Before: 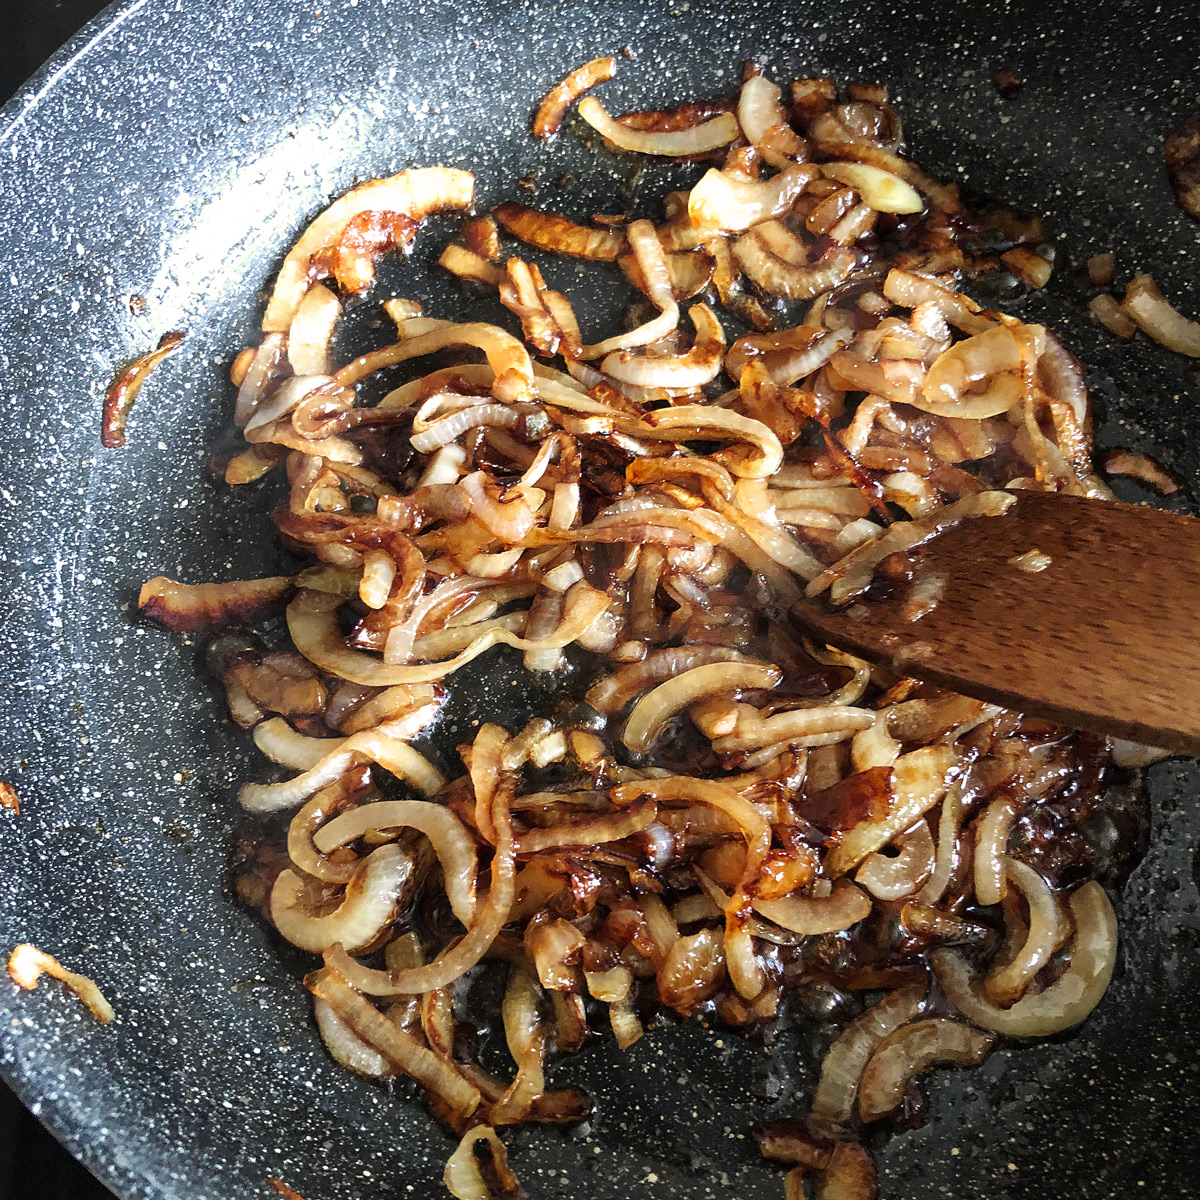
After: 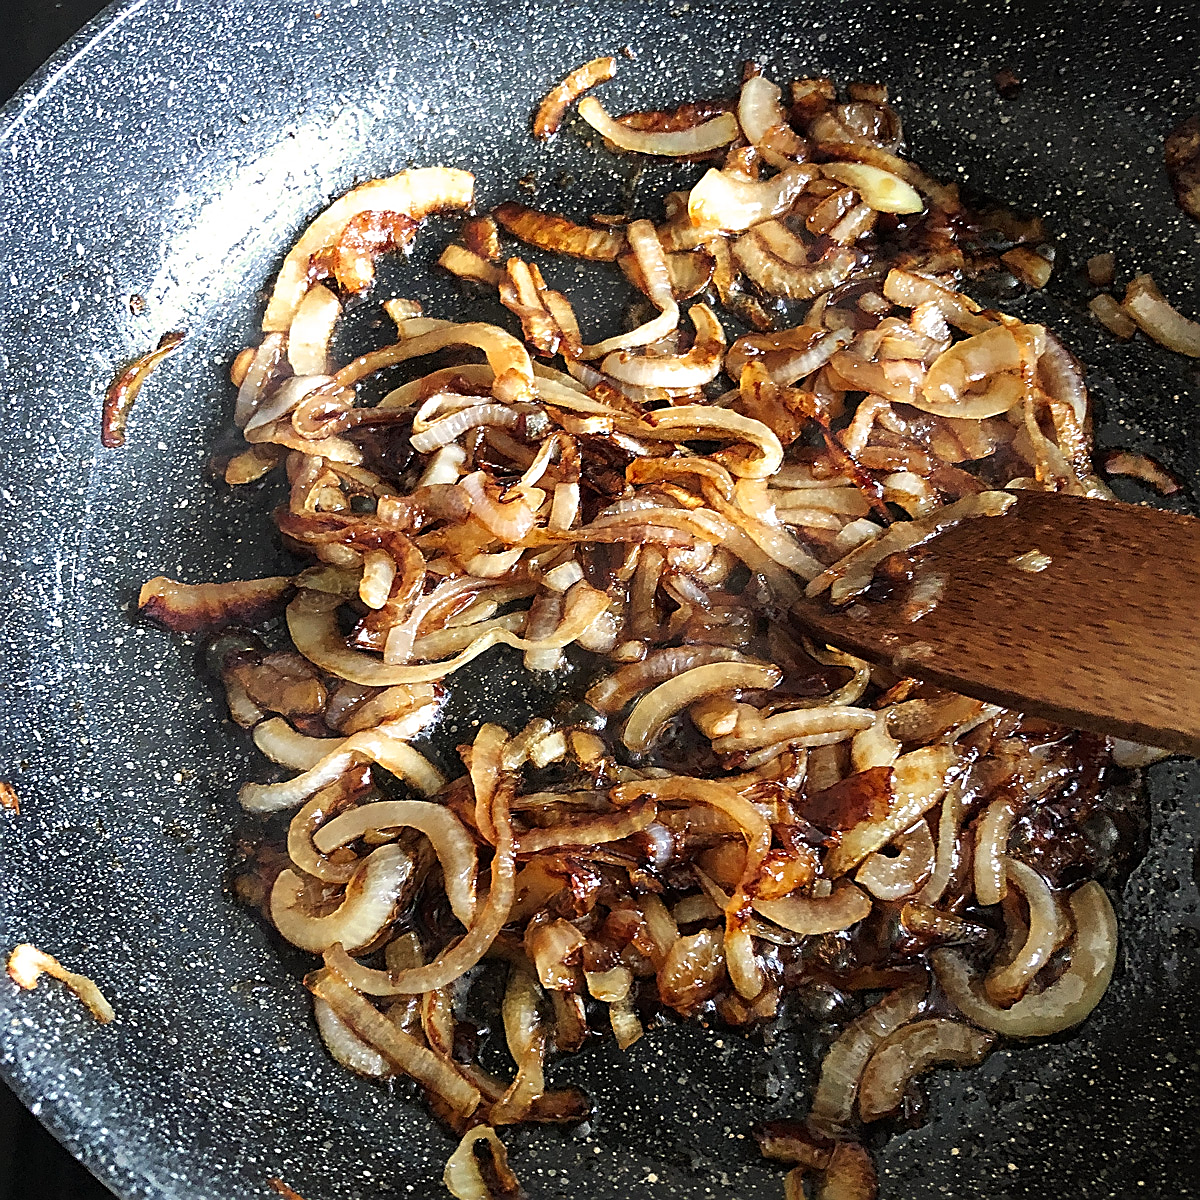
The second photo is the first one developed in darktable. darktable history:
sharpen: amount 0.89
